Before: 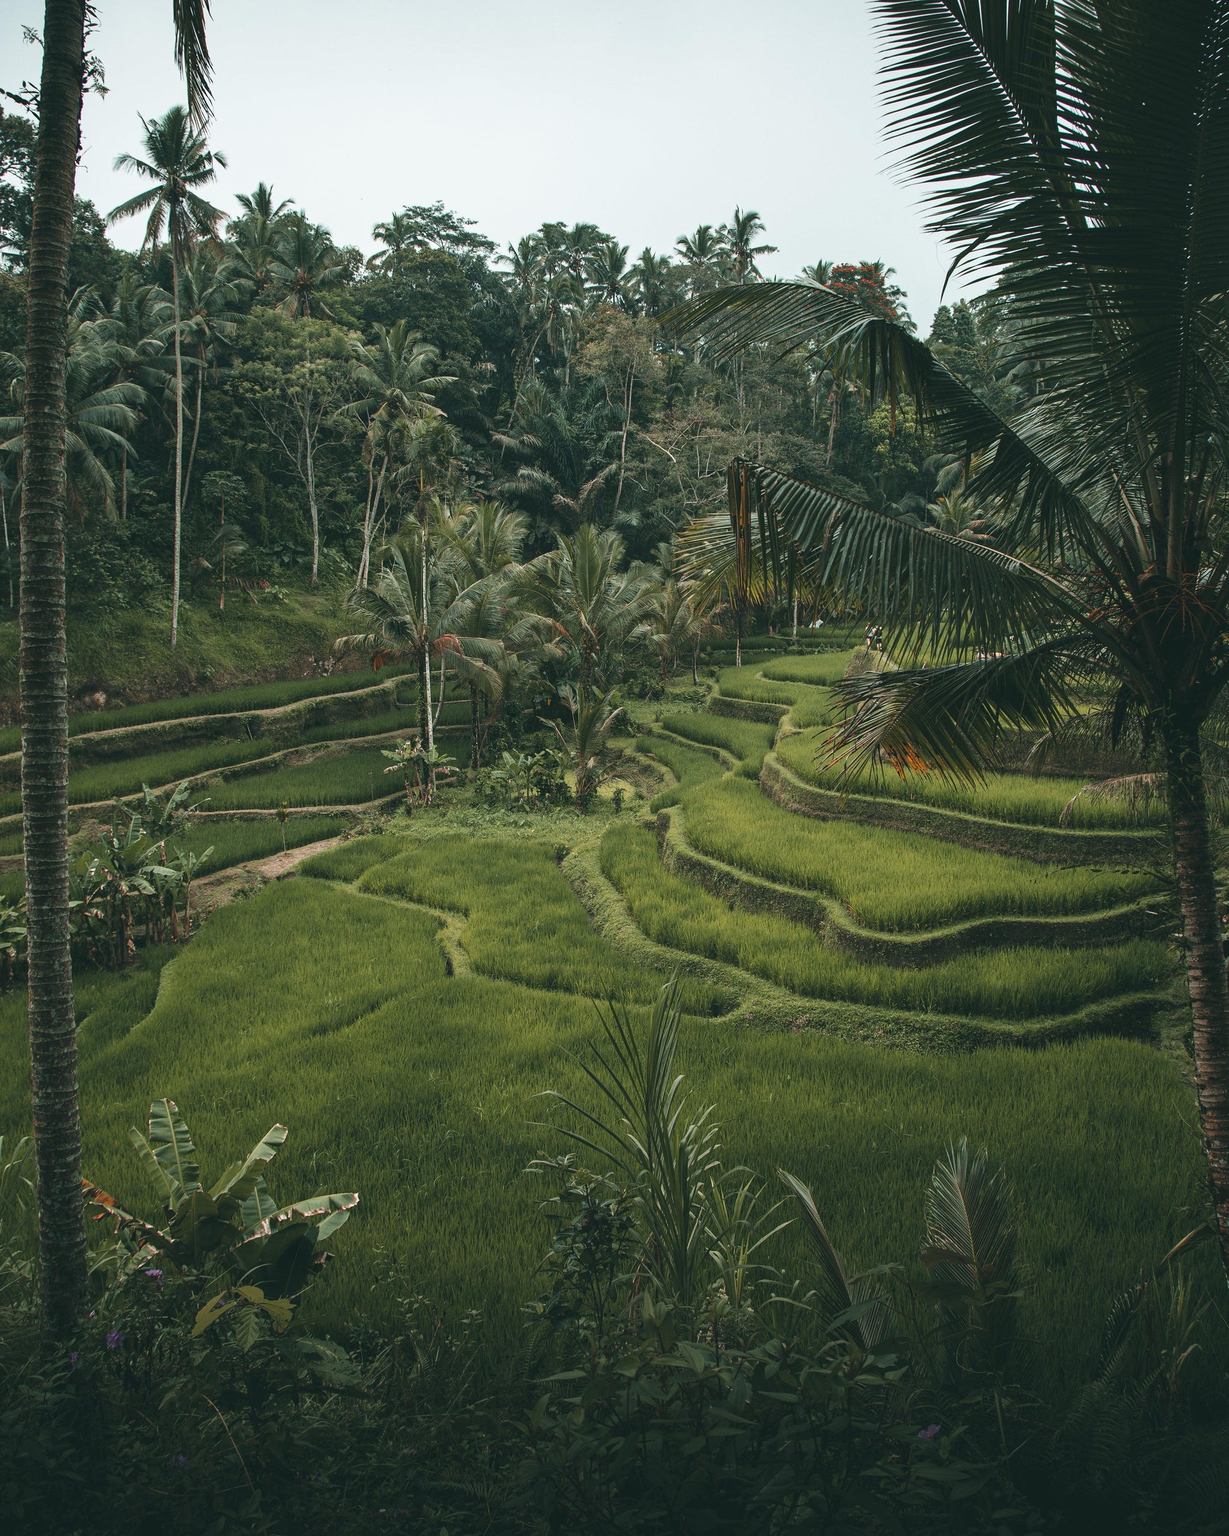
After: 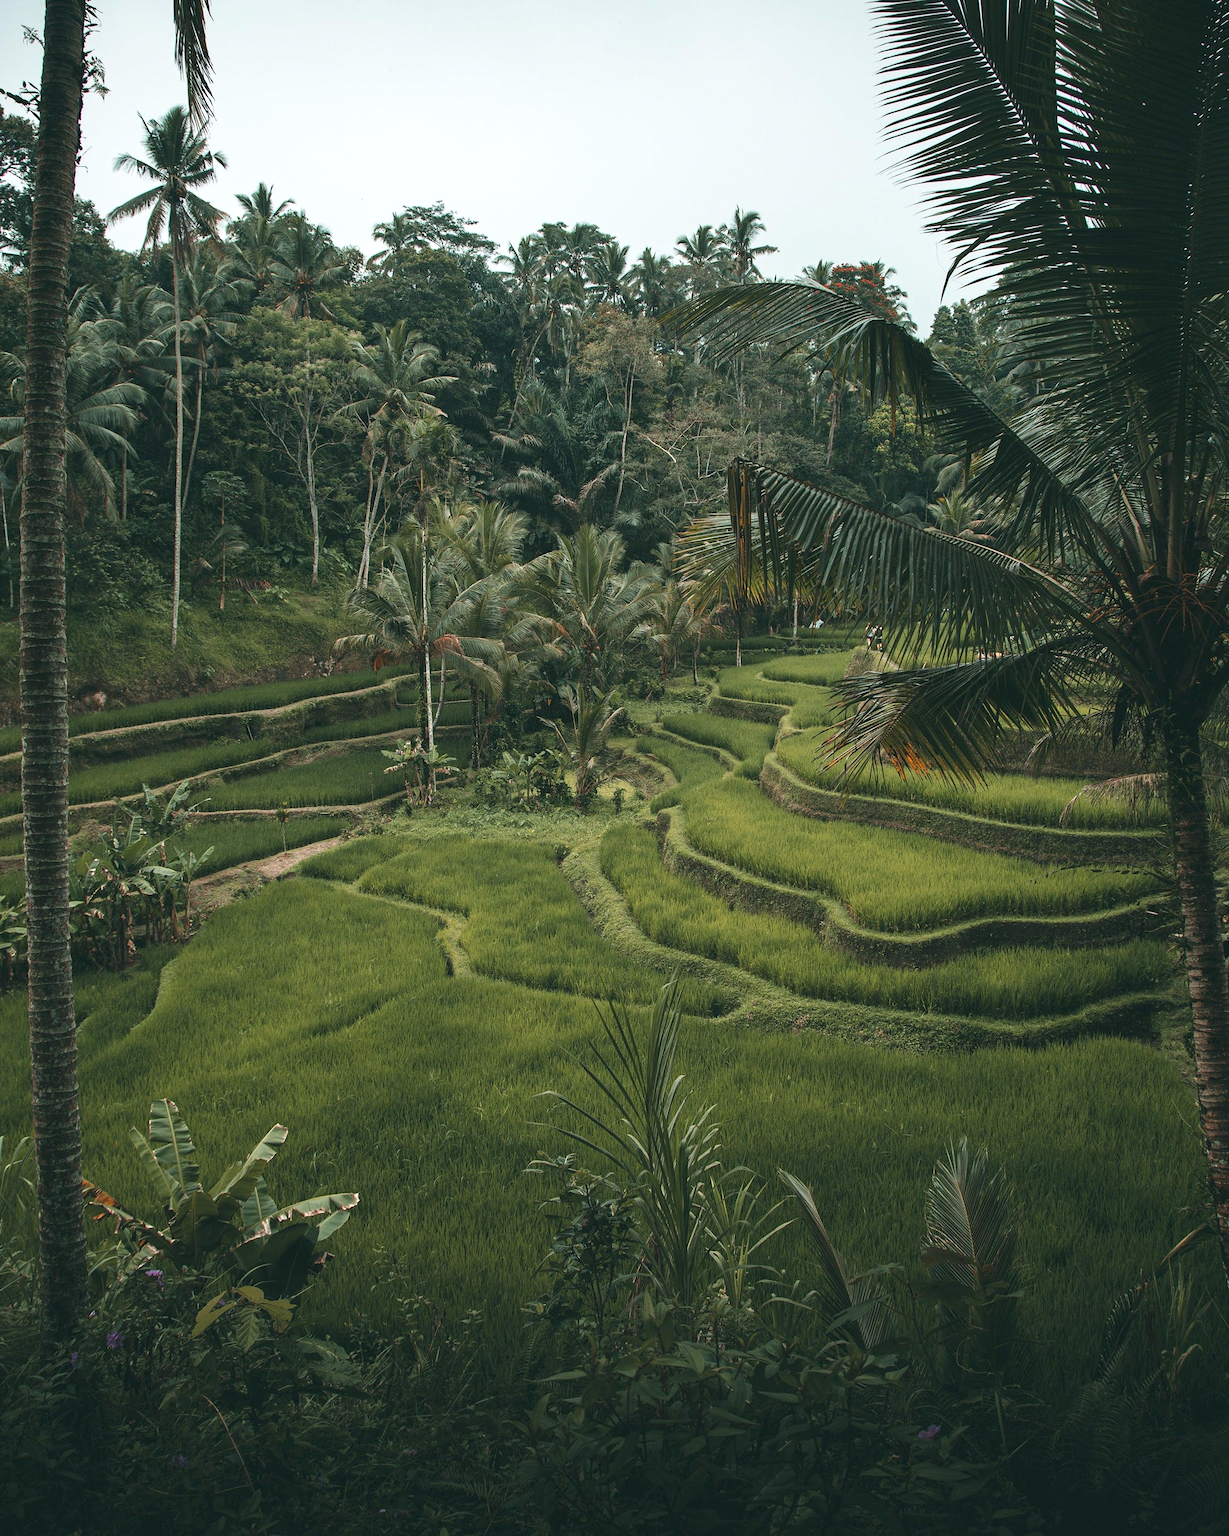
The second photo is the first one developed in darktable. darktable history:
exposure: black level correction 0.001, exposure 0.136 EV, compensate highlight preservation false
